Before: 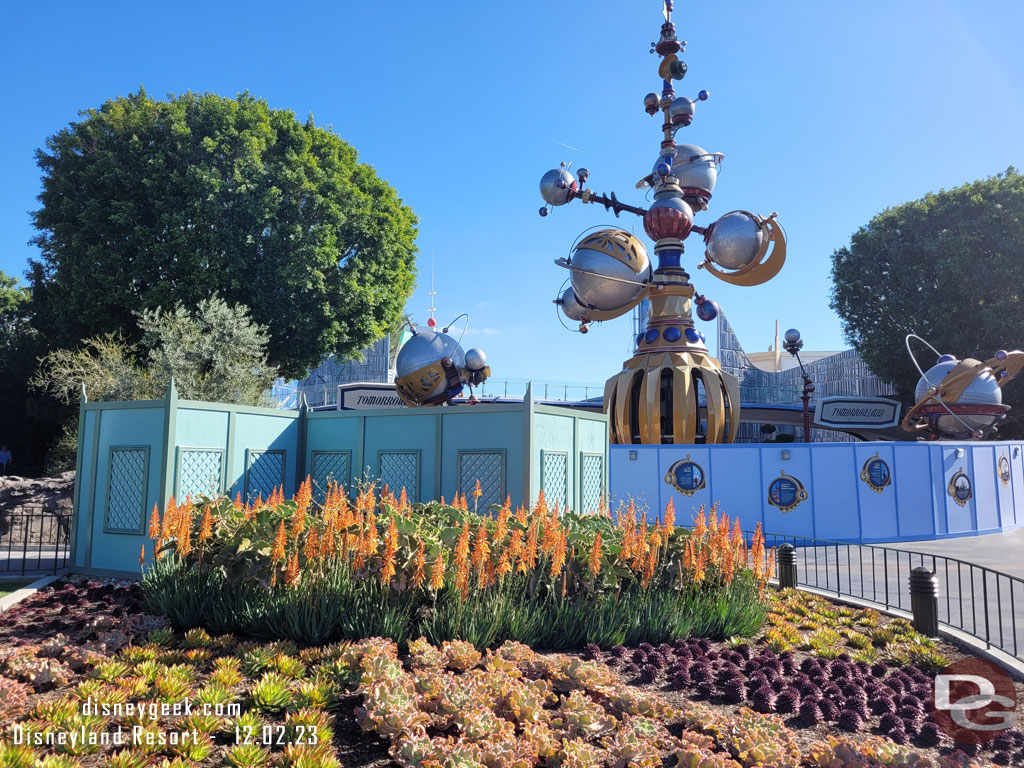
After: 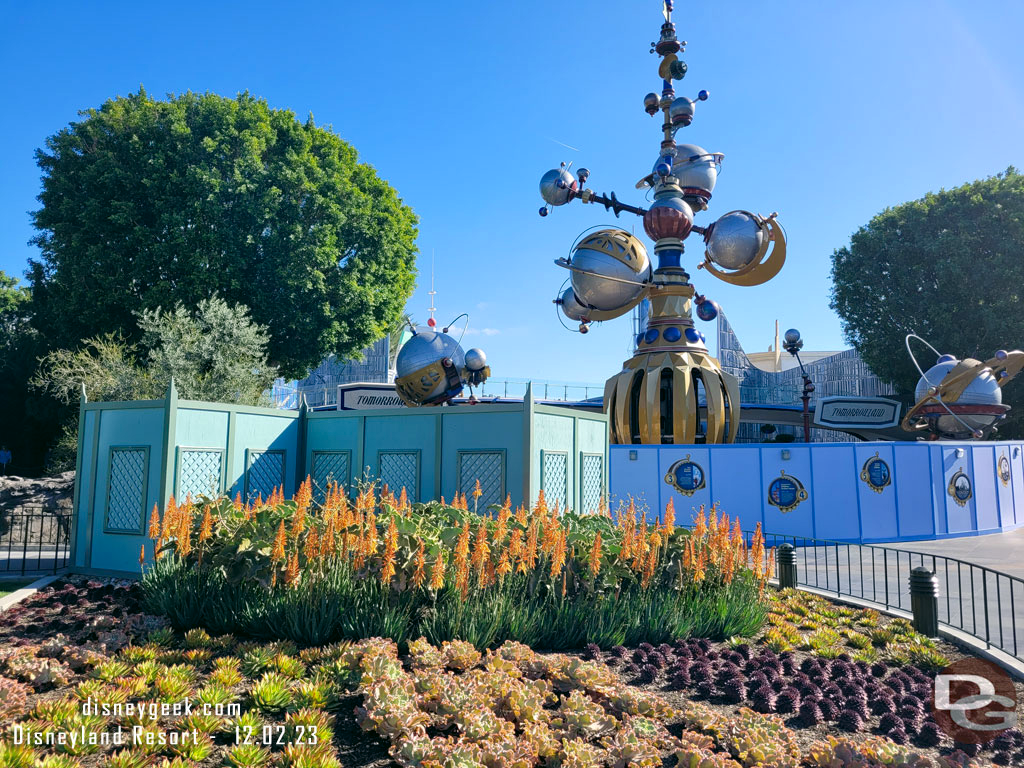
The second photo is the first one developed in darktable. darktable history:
color correction: highlights a* -0.482, highlights b* 9.48, shadows a* -9.48, shadows b* 0.803
haze removal: compatibility mode true, adaptive false
color calibration: illuminant as shot in camera, x 0.358, y 0.373, temperature 4628.91 K
